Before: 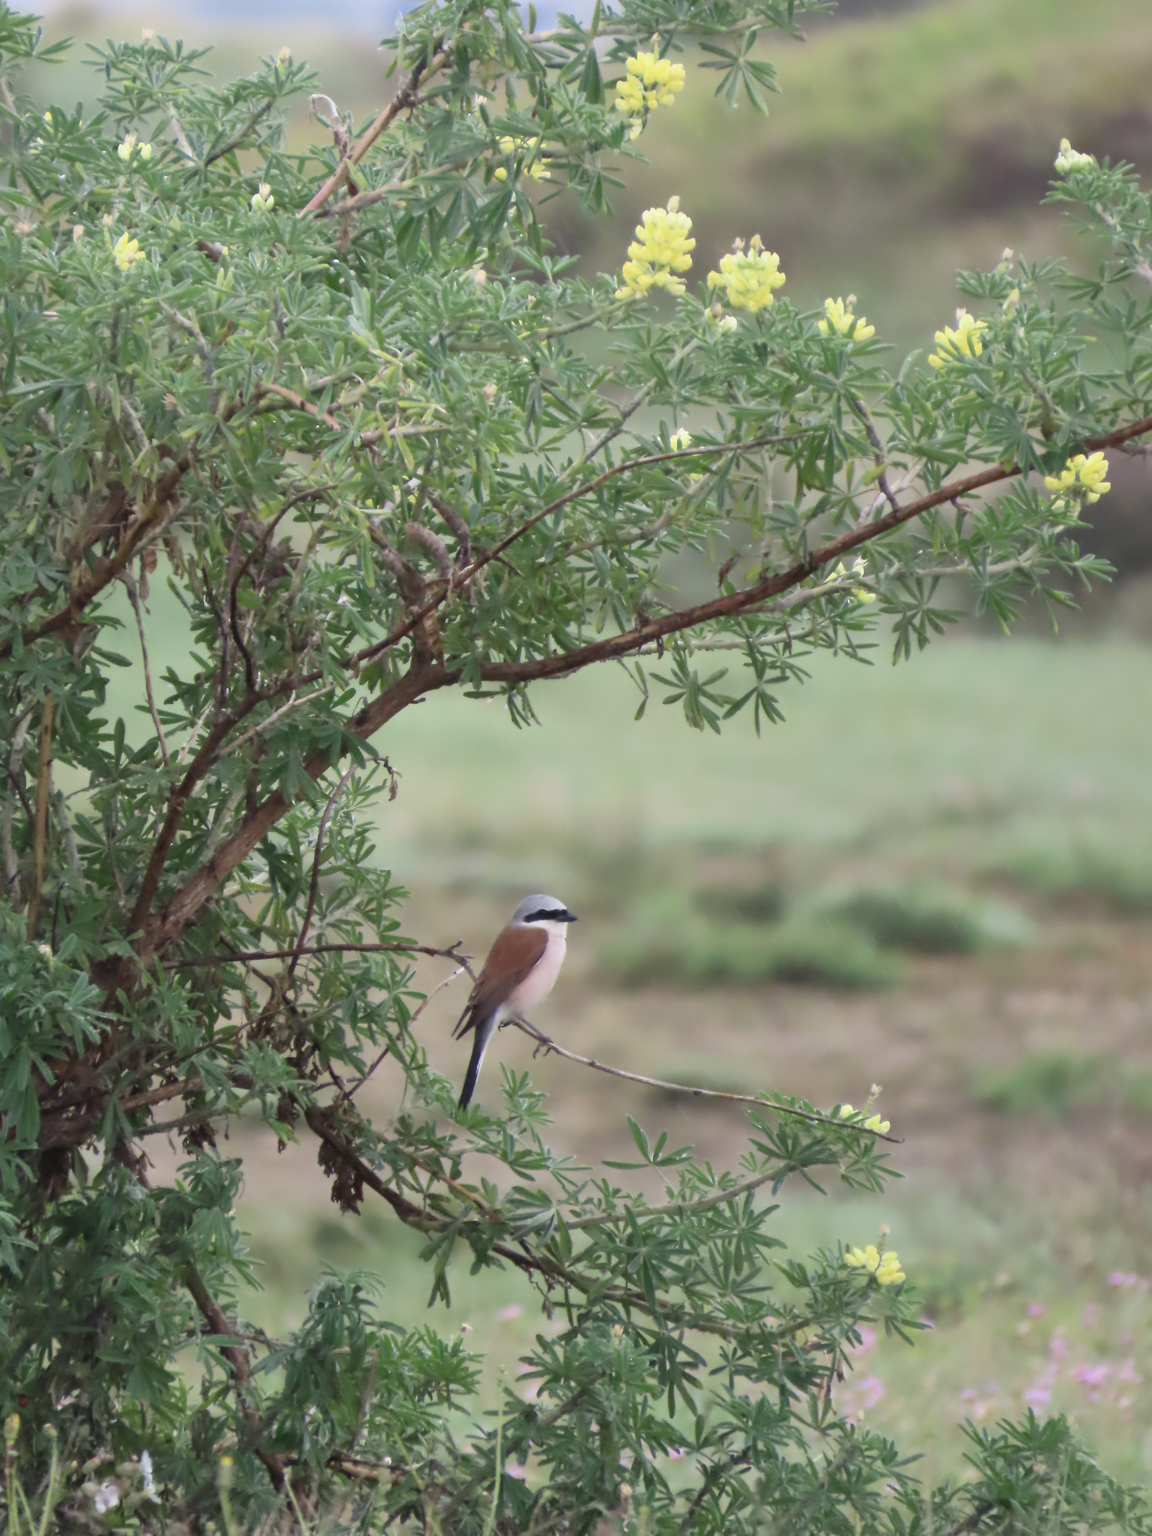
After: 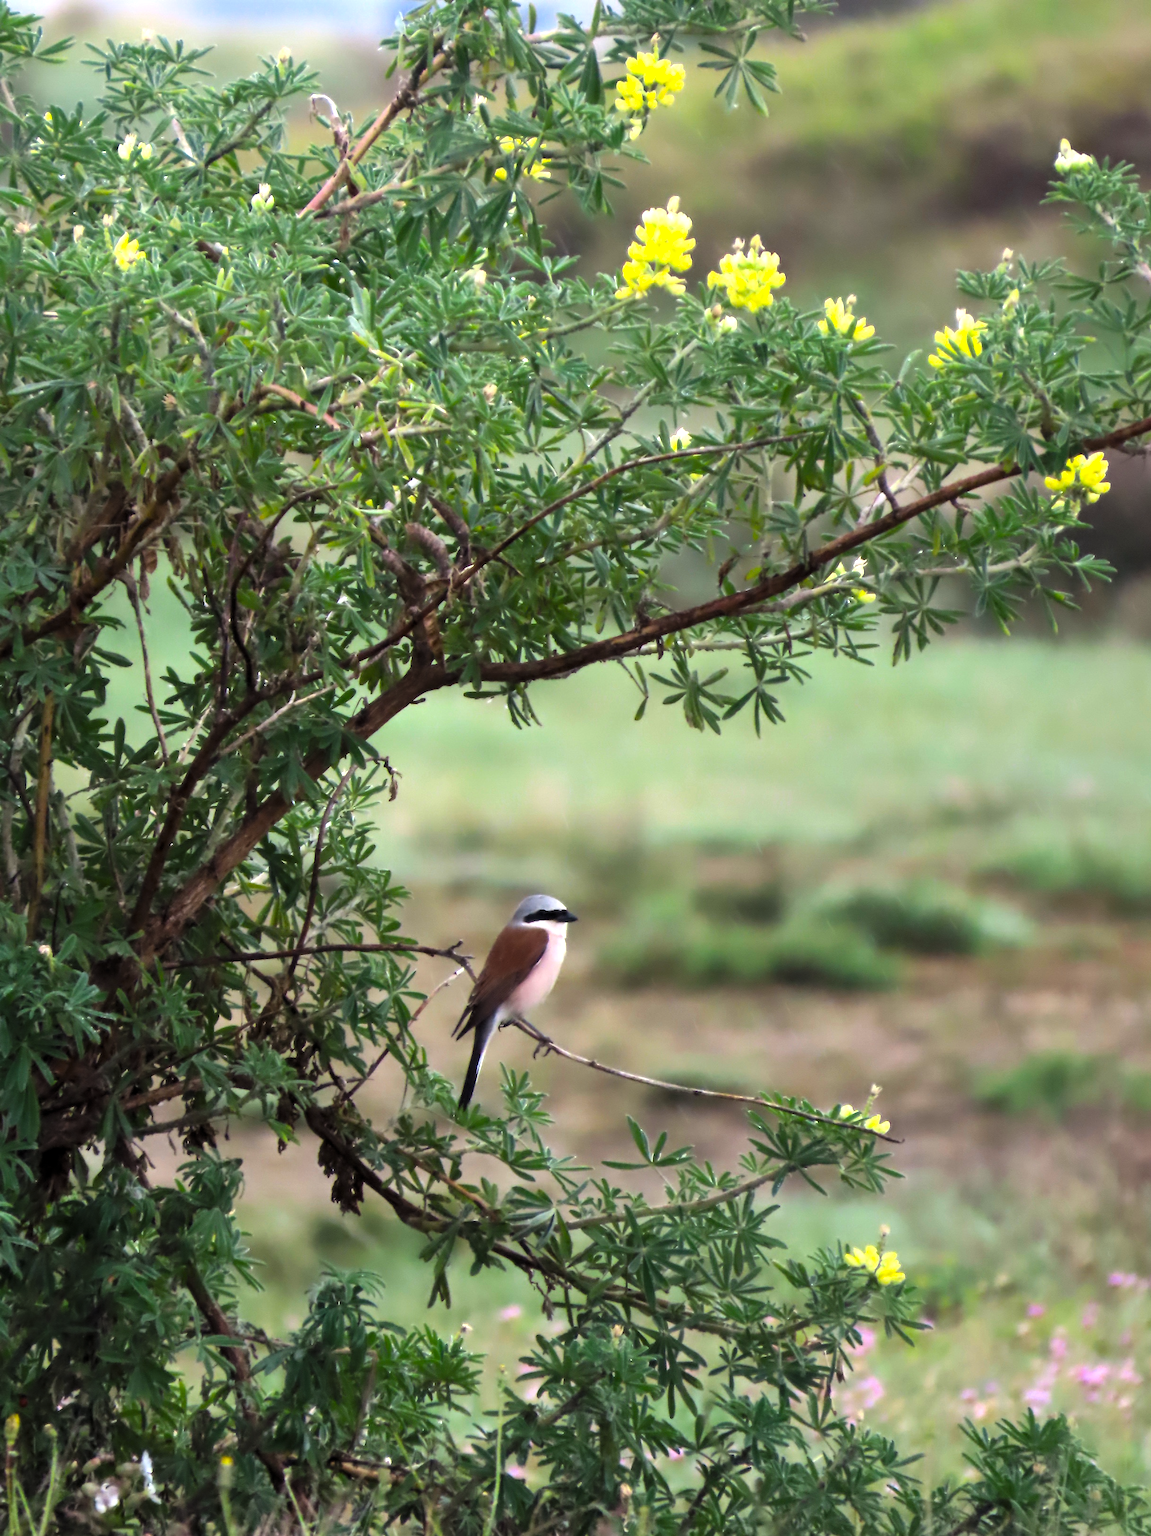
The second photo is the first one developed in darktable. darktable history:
levels: levels [0.101, 0.578, 0.953]
color balance rgb: shadows lift › chroma 1.015%, shadows lift › hue 30.19°, linear chroma grading › global chroma 8.88%, perceptual saturation grading › global saturation 29.701%, perceptual brilliance grading › global brilliance 12.447%
